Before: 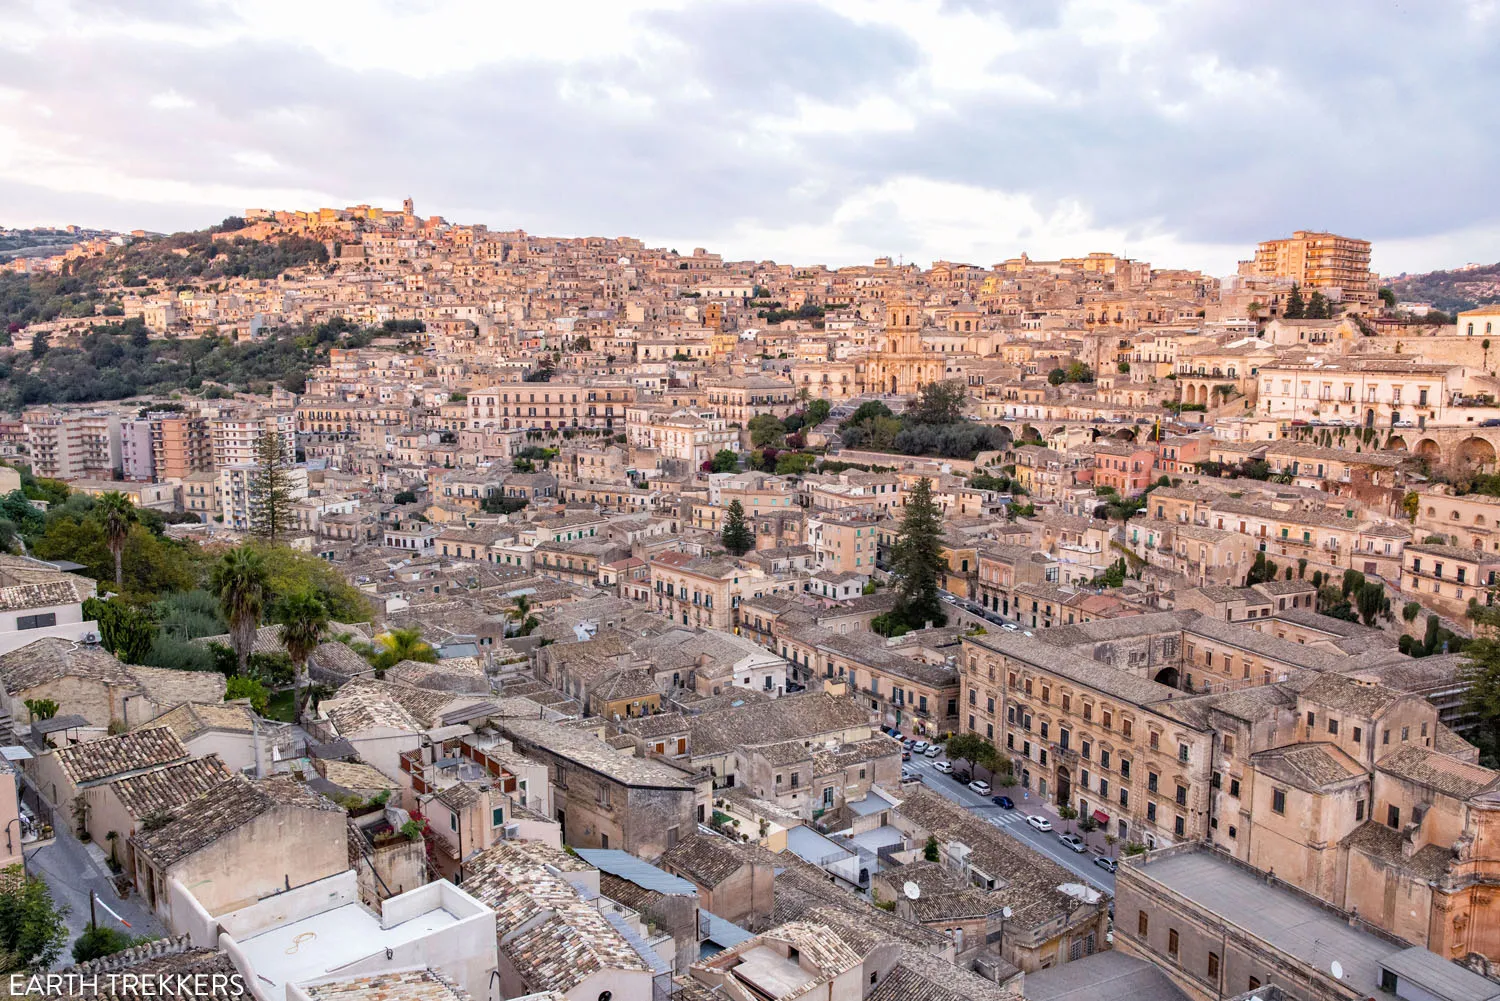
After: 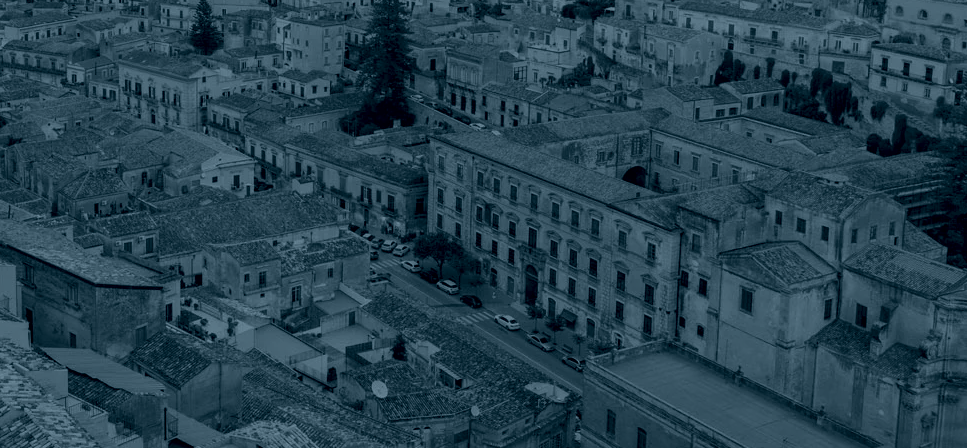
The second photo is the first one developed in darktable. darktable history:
crop and rotate: left 35.509%, top 50.238%, bottom 4.934%
color correction: highlights b* 3
colorize: hue 194.4°, saturation 29%, source mix 61.75%, lightness 3.98%, version 1
